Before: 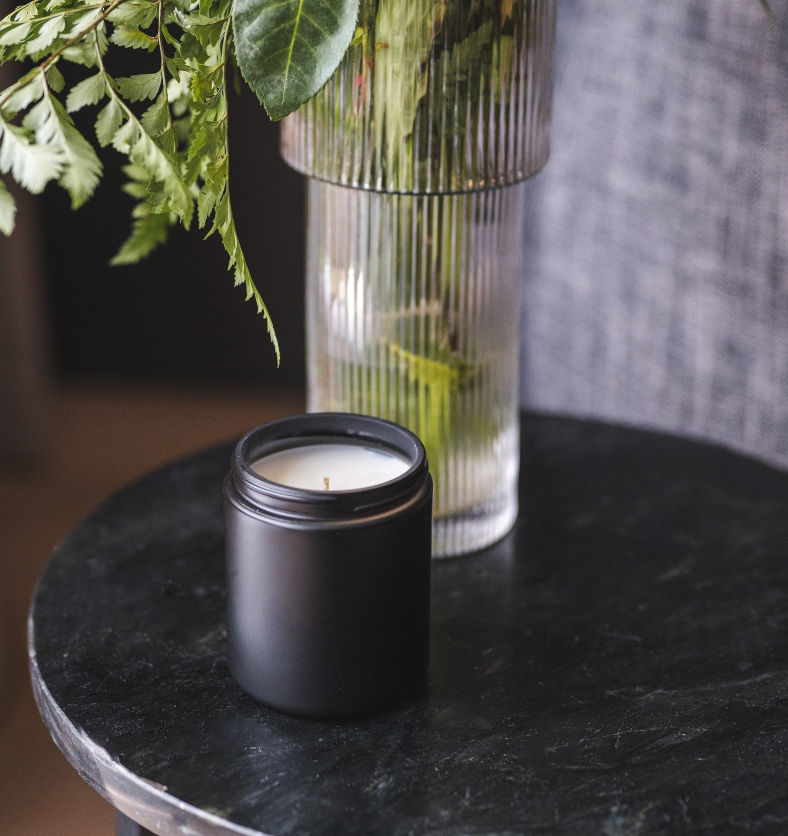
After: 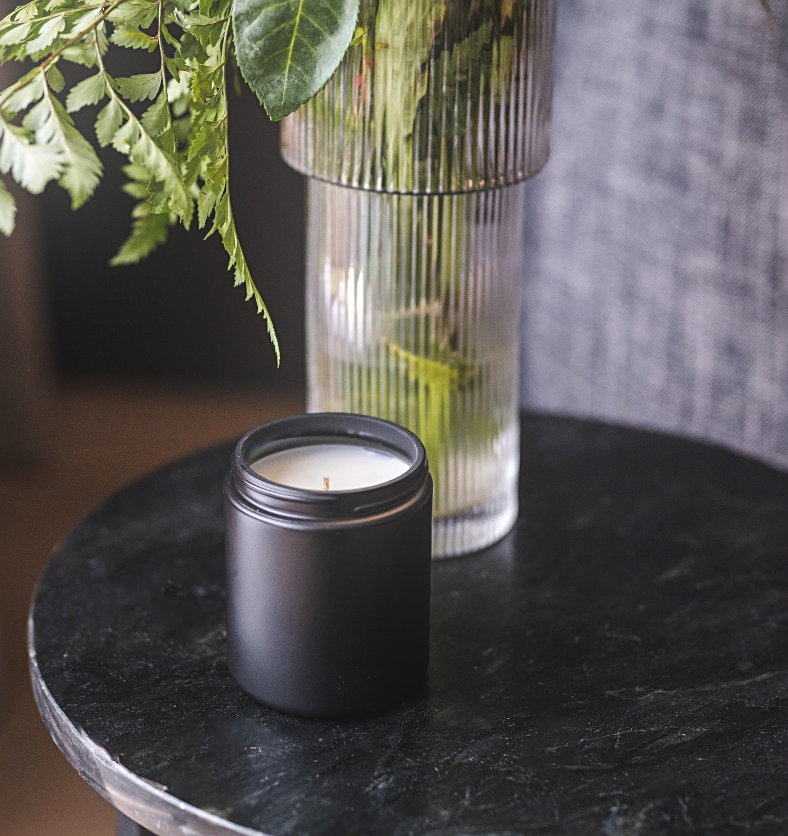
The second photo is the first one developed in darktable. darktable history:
sharpen: radius 2.529, amount 0.323
bloom: on, module defaults
